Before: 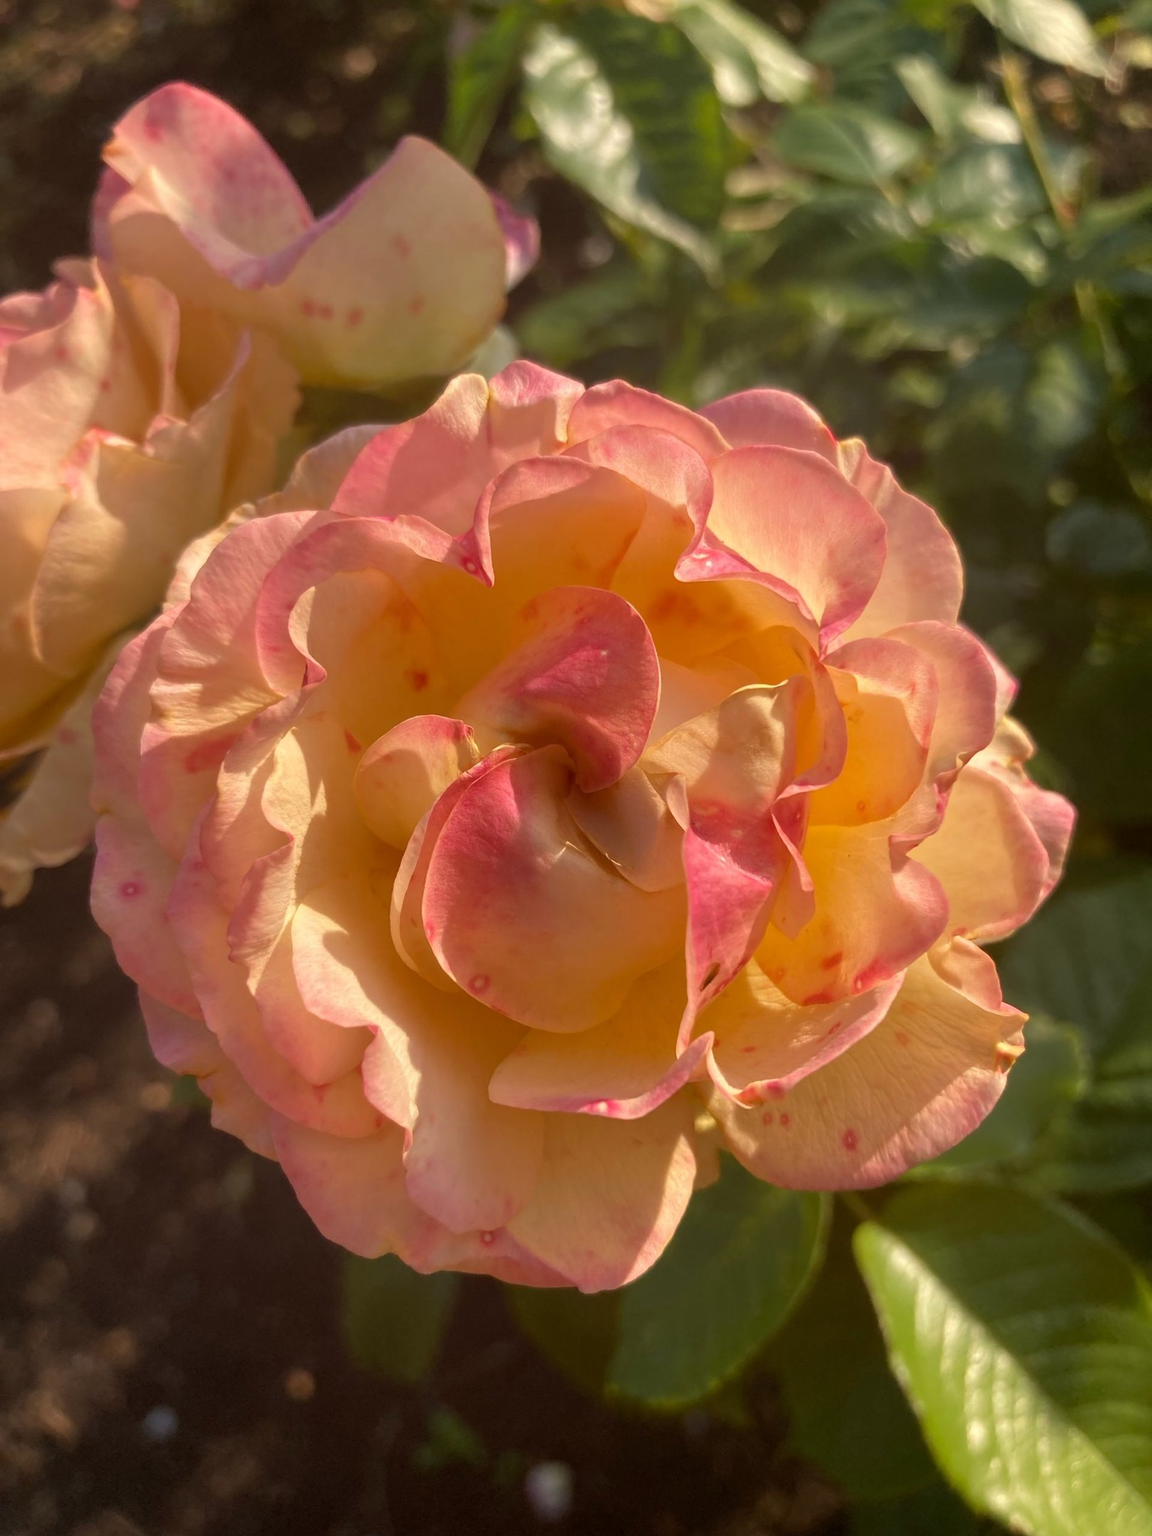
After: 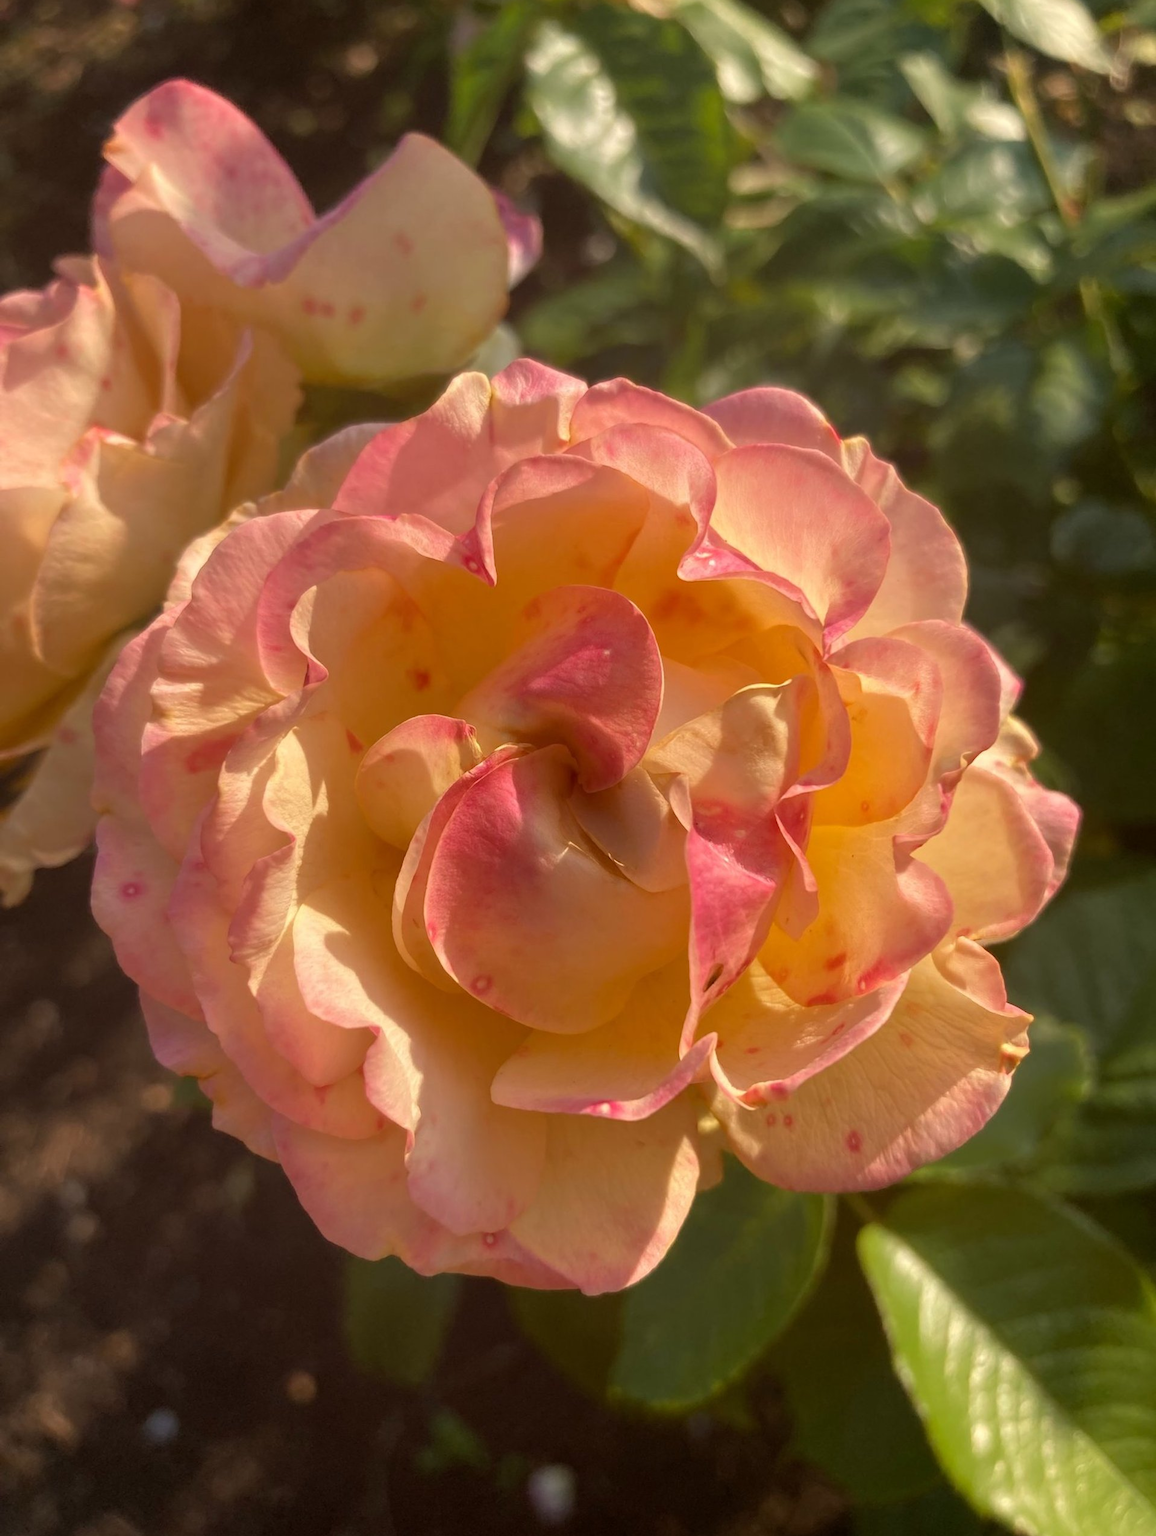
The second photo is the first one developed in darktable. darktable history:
crop: top 0.235%, bottom 0.159%
